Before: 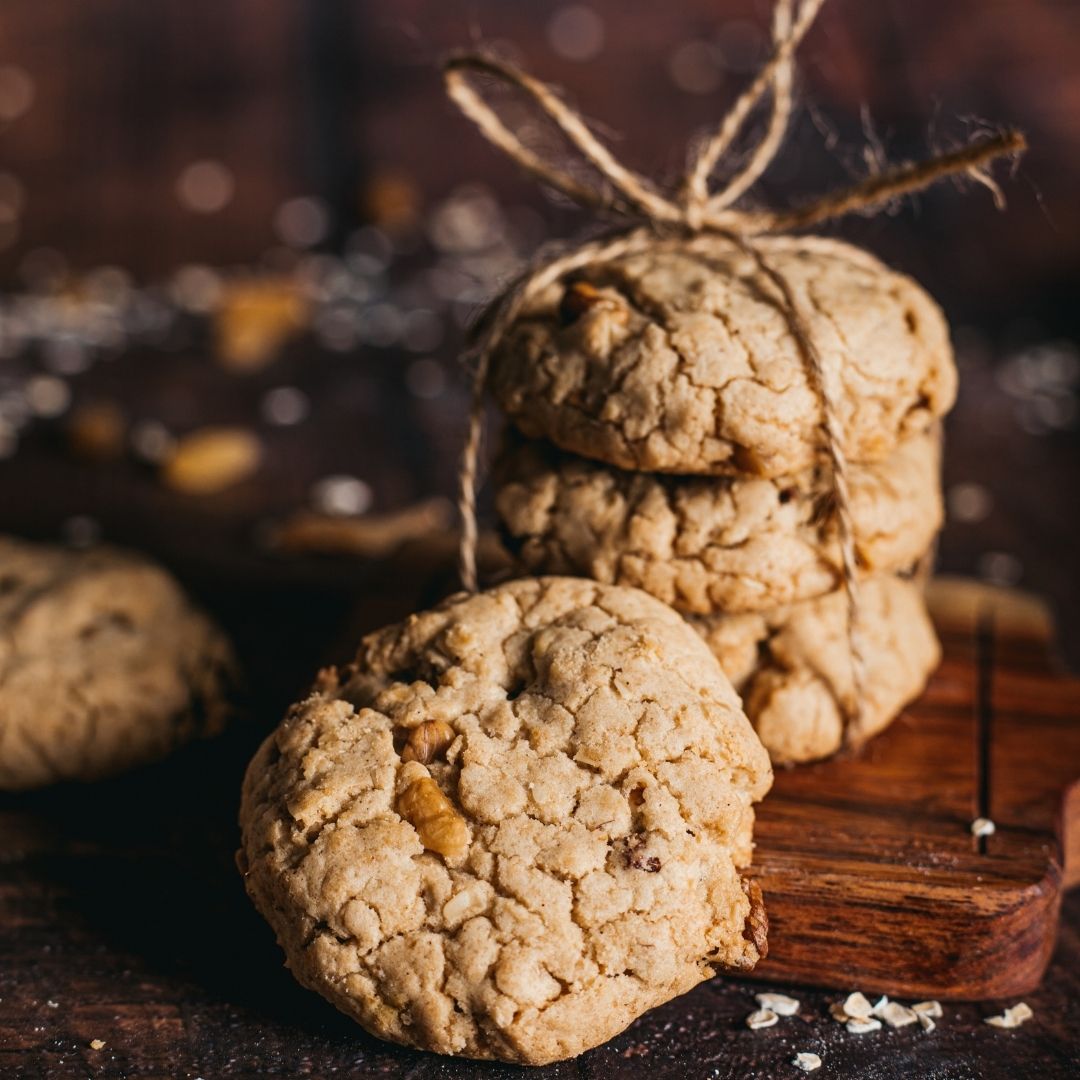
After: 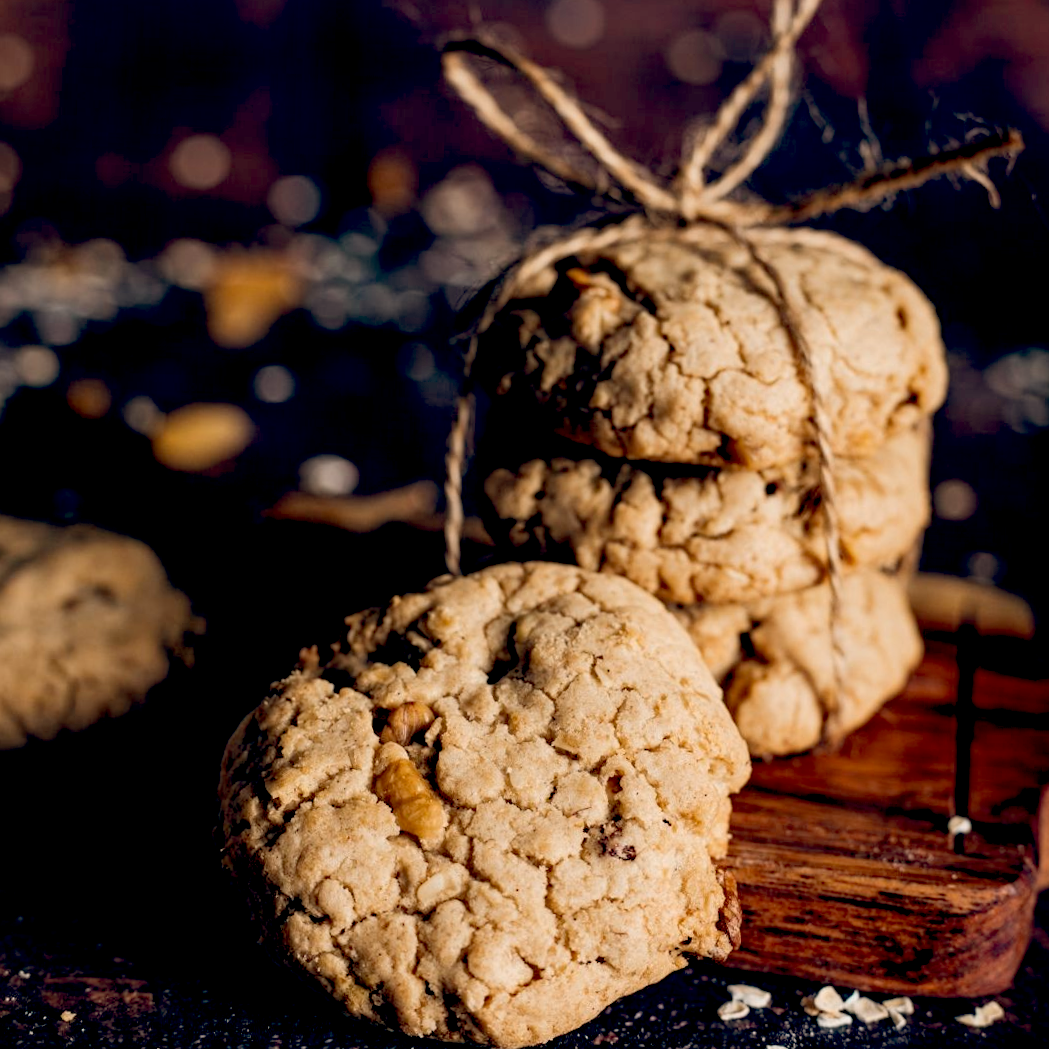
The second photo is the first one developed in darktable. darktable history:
color balance: lift [0.975, 0.993, 1, 1.015], gamma [1.1, 1, 1, 0.945], gain [1, 1.04, 1, 0.95]
crop and rotate: angle -1.69°
